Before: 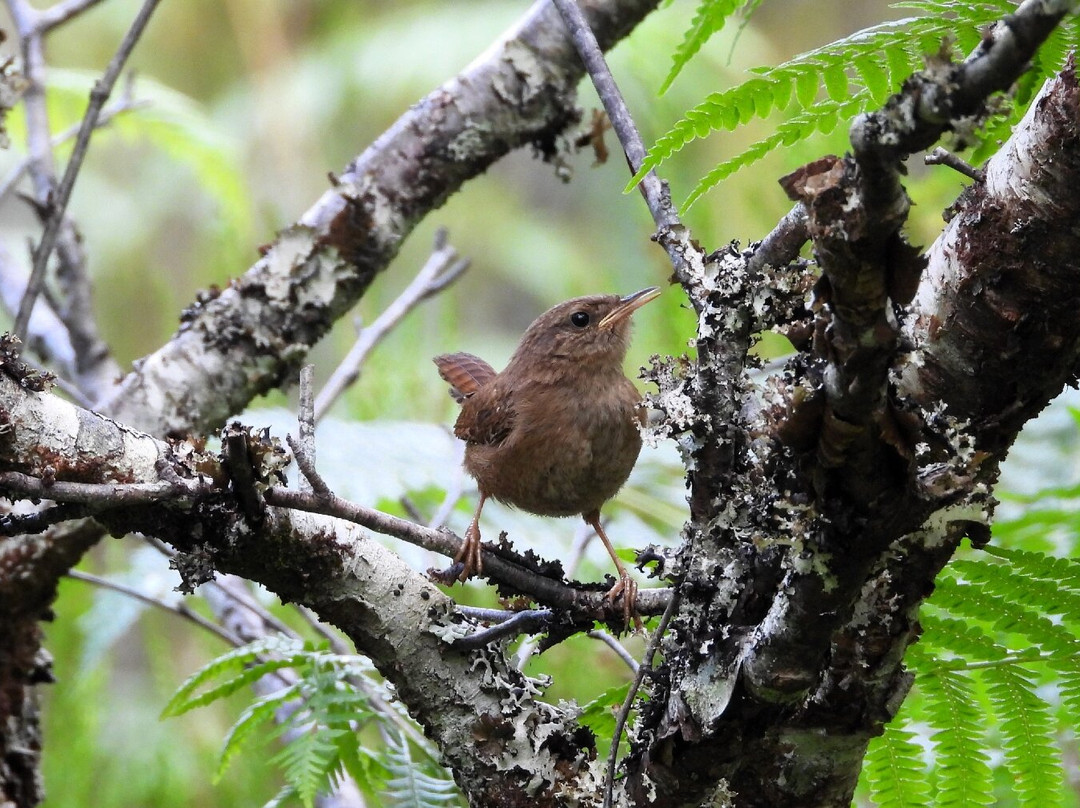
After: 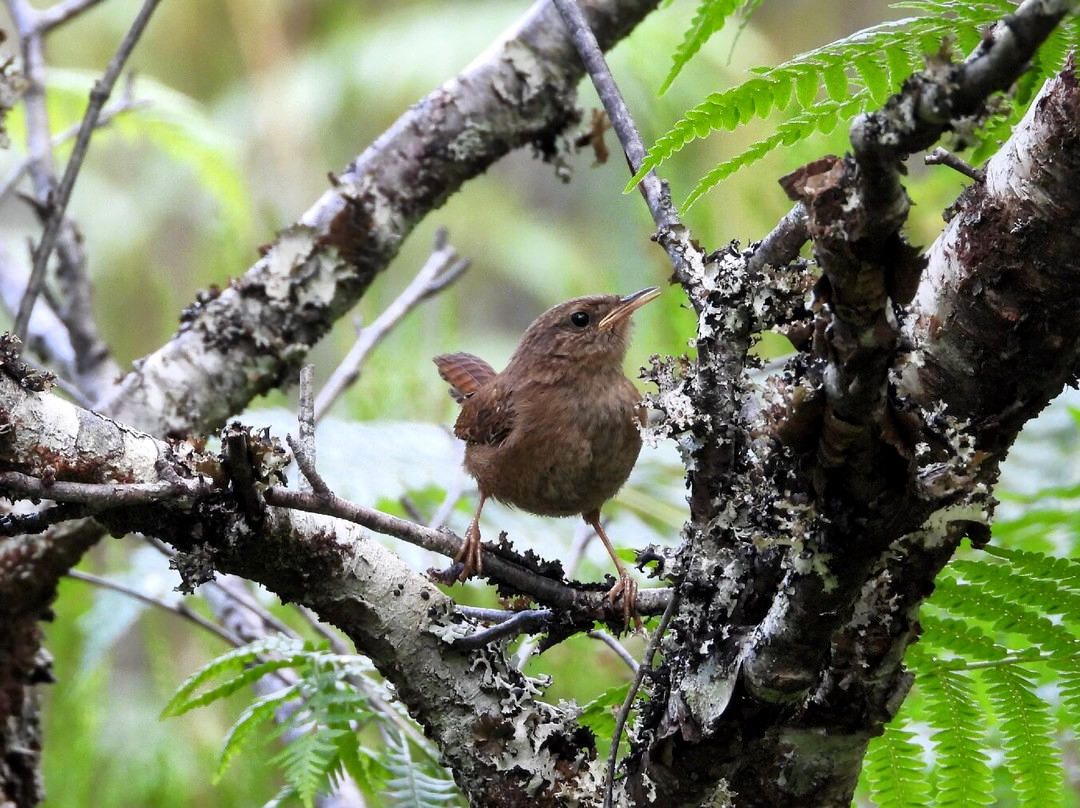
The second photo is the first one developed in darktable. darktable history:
local contrast: mode bilateral grid, contrast 20, coarseness 50, detail 128%, midtone range 0.2
